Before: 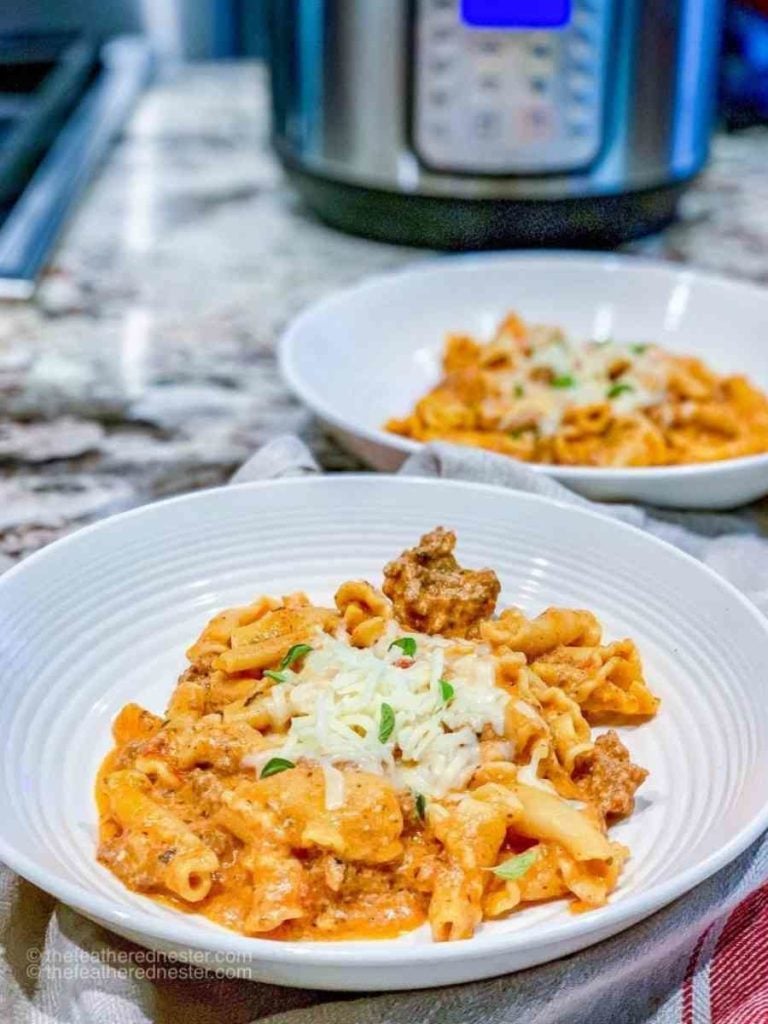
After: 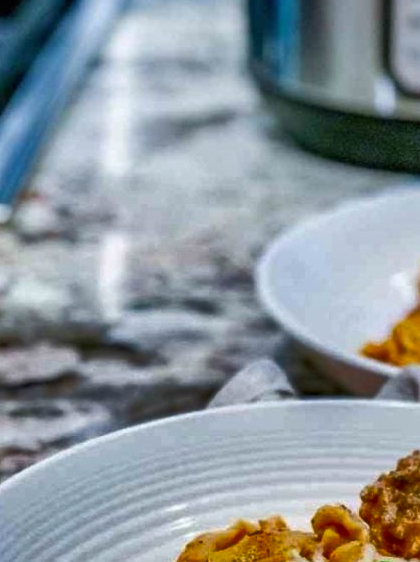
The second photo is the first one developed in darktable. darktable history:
crop and rotate: left 3.047%, top 7.509%, right 42.236%, bottom 37.598%
shadows and highlights: shadows 24.5, highlights -78.15, soften with gaussian
